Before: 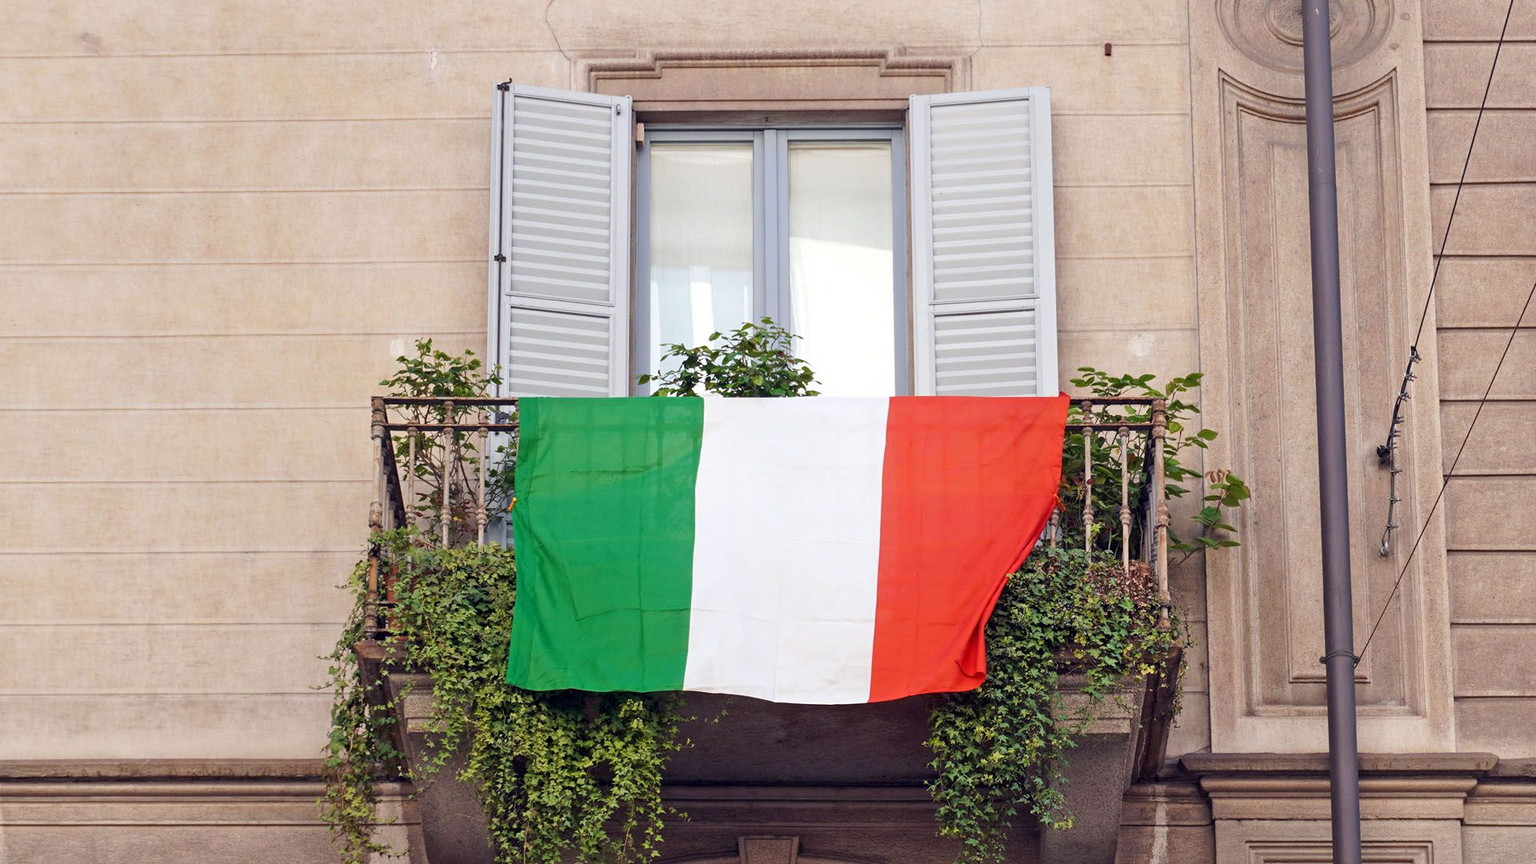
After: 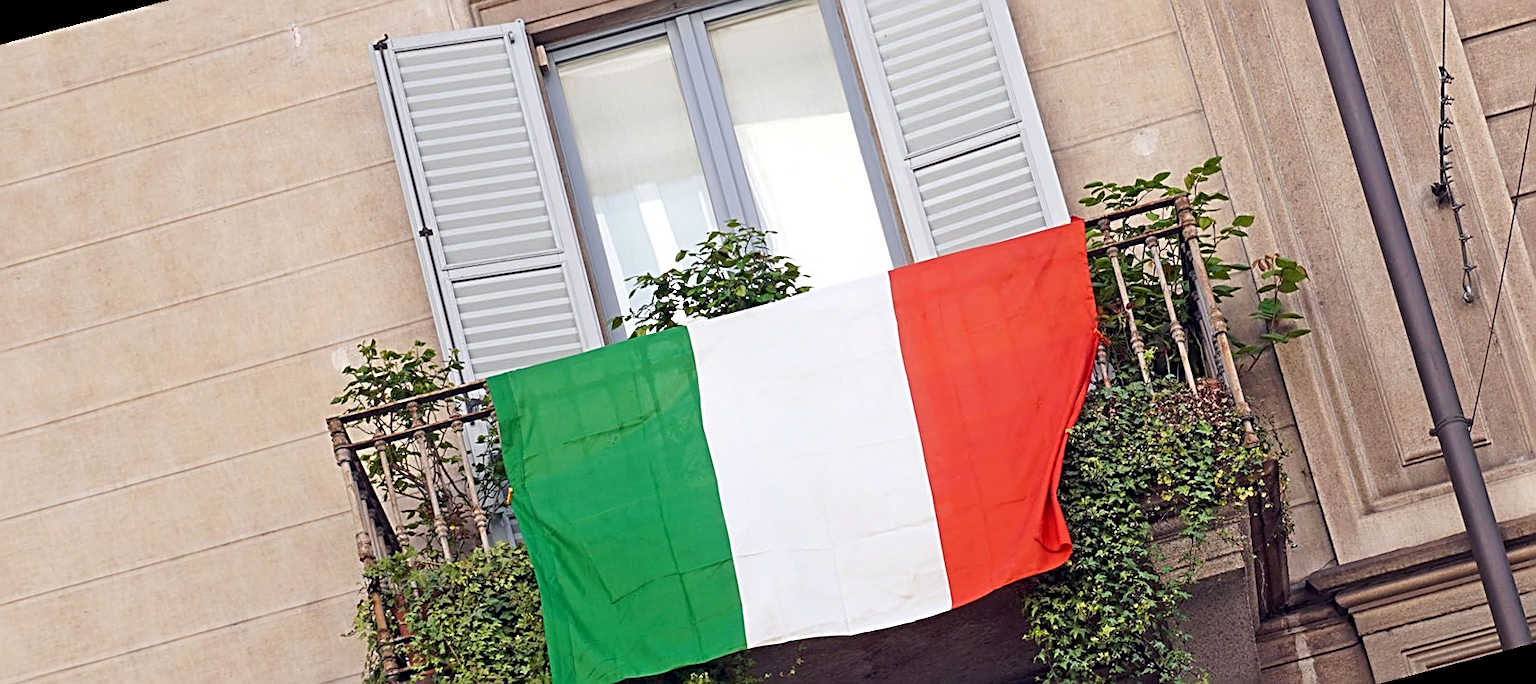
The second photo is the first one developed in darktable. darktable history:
sharpen: radius 2.817, amount 0.715
rotate and perspective: rotation -14.8°, crop left 0.1, crop right 0.903, crop top 0.25, crop bottom 0.748
